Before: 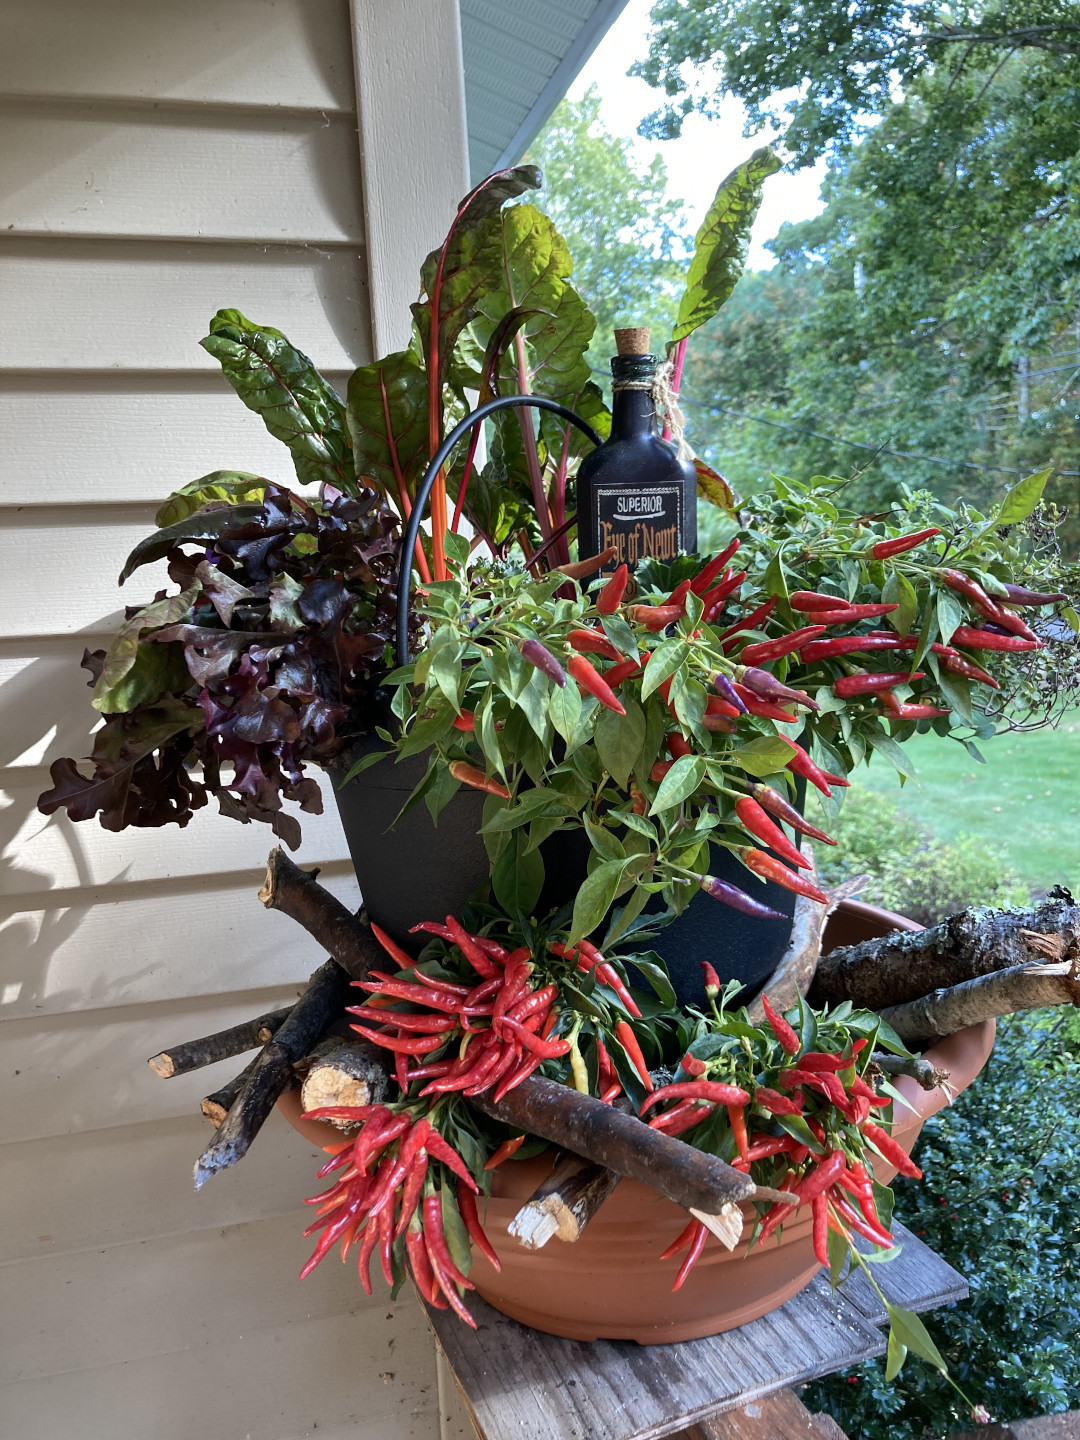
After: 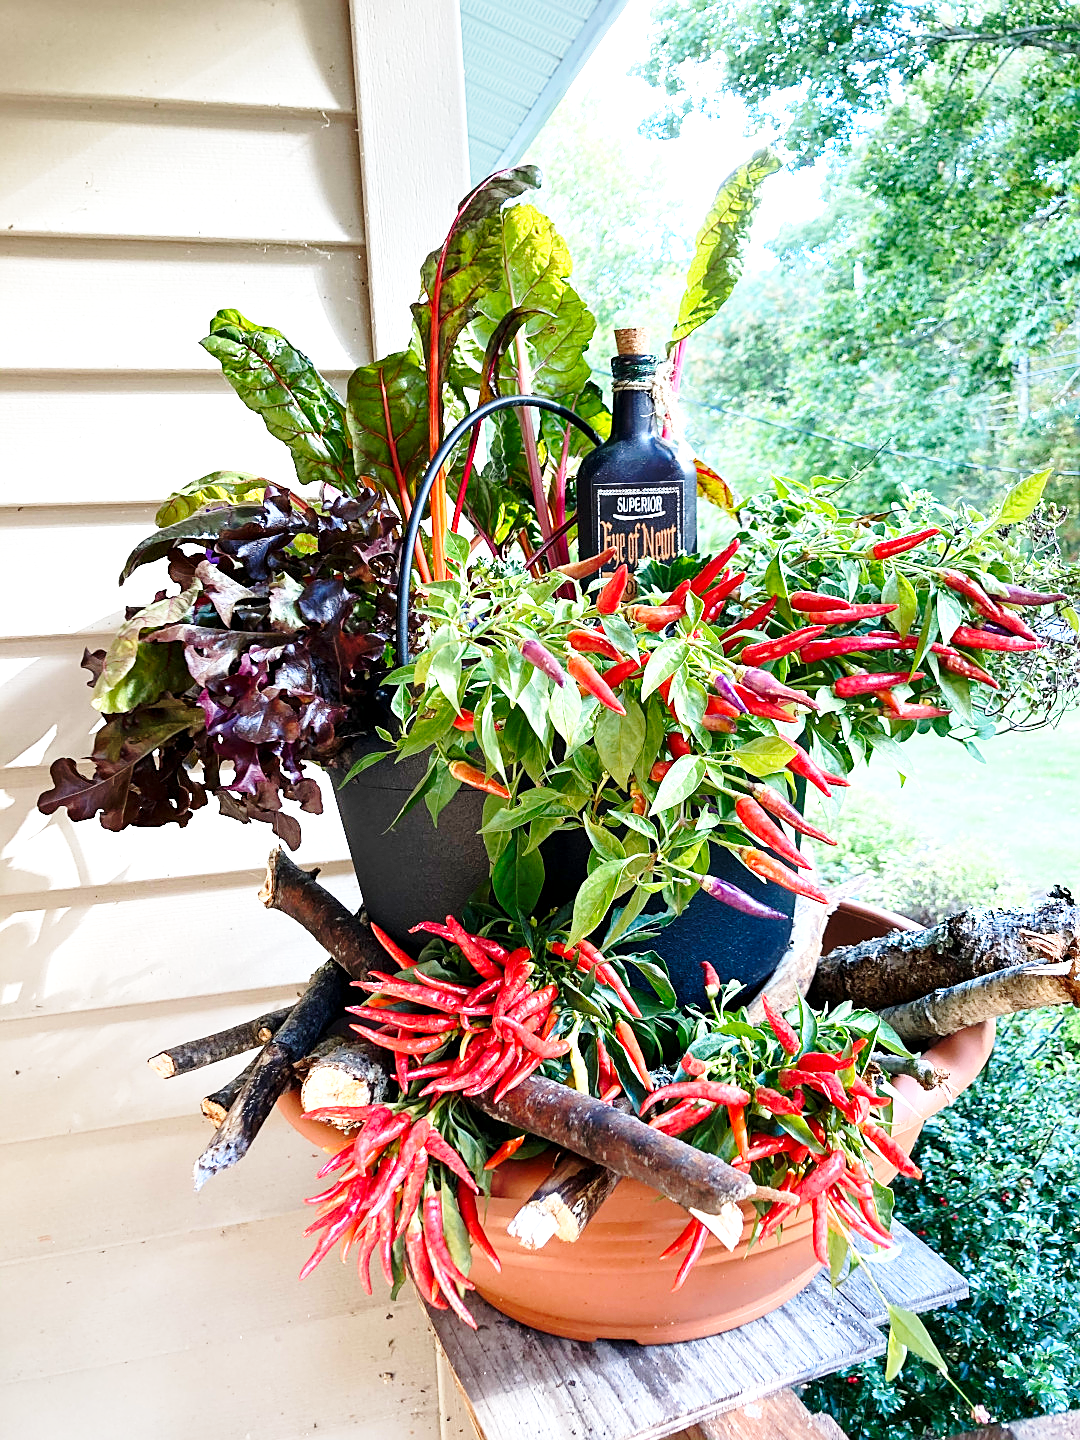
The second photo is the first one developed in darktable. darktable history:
sharpen: on, module defaults
exposure: black level correction 0.001, exposure 0.955 EV, compensate exposure bias true, compensate highlight preservation false
base curve: curves: ch0 [(0, 0) (0.028, 0.03) (0.121, 0.232) (0.46, 0.748) (0.859, 0.968) (1, 1)], preserve colors none
